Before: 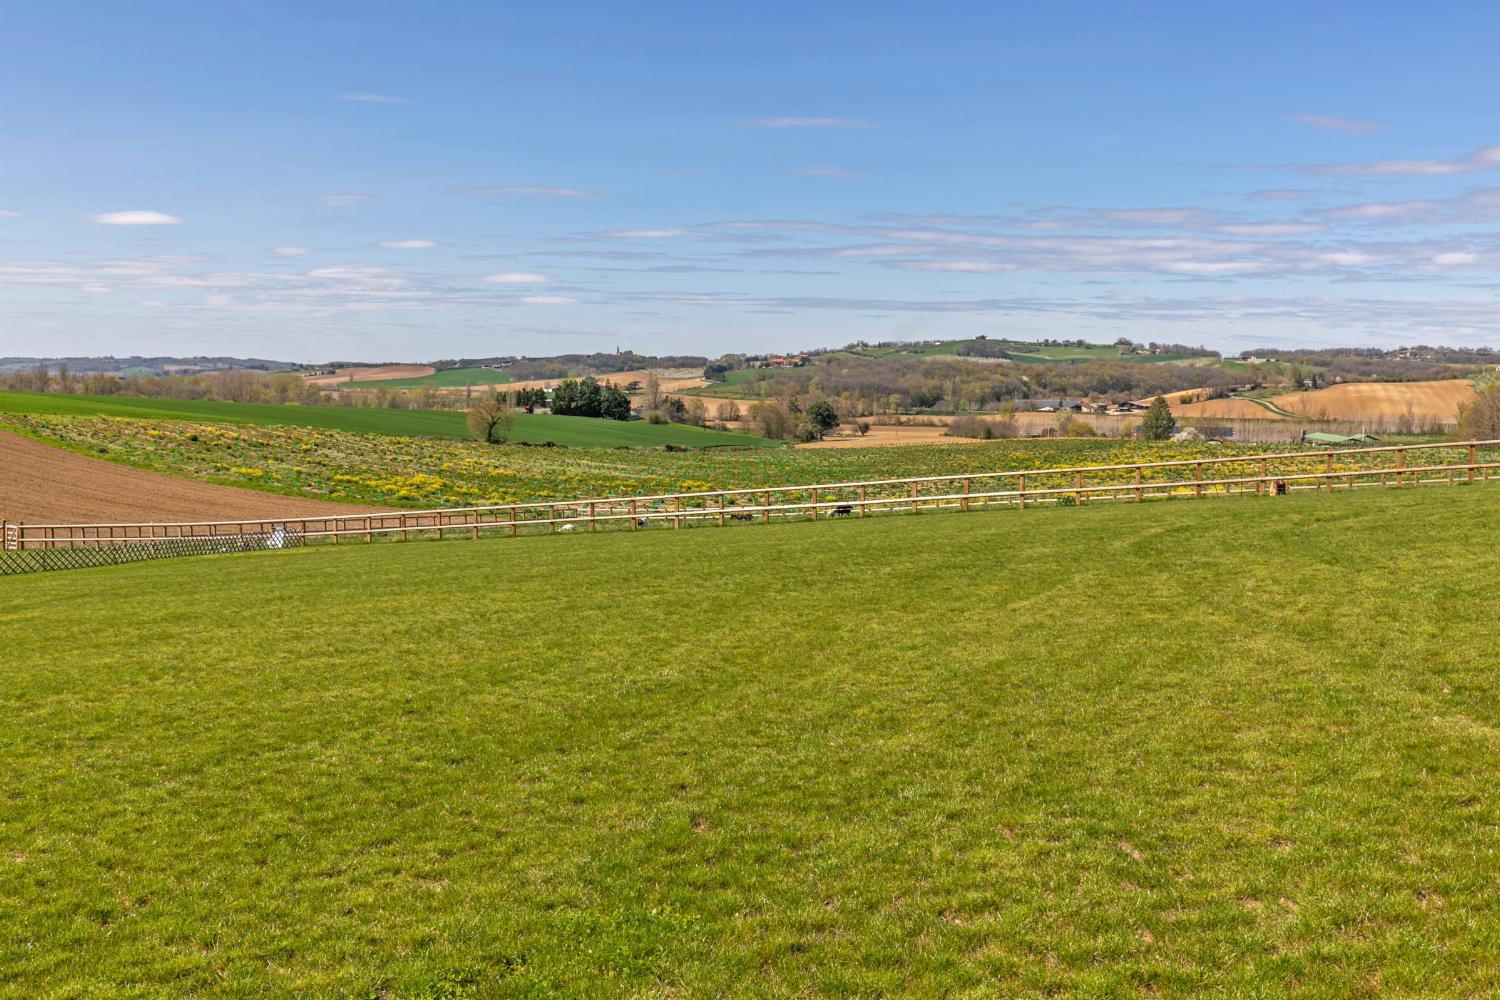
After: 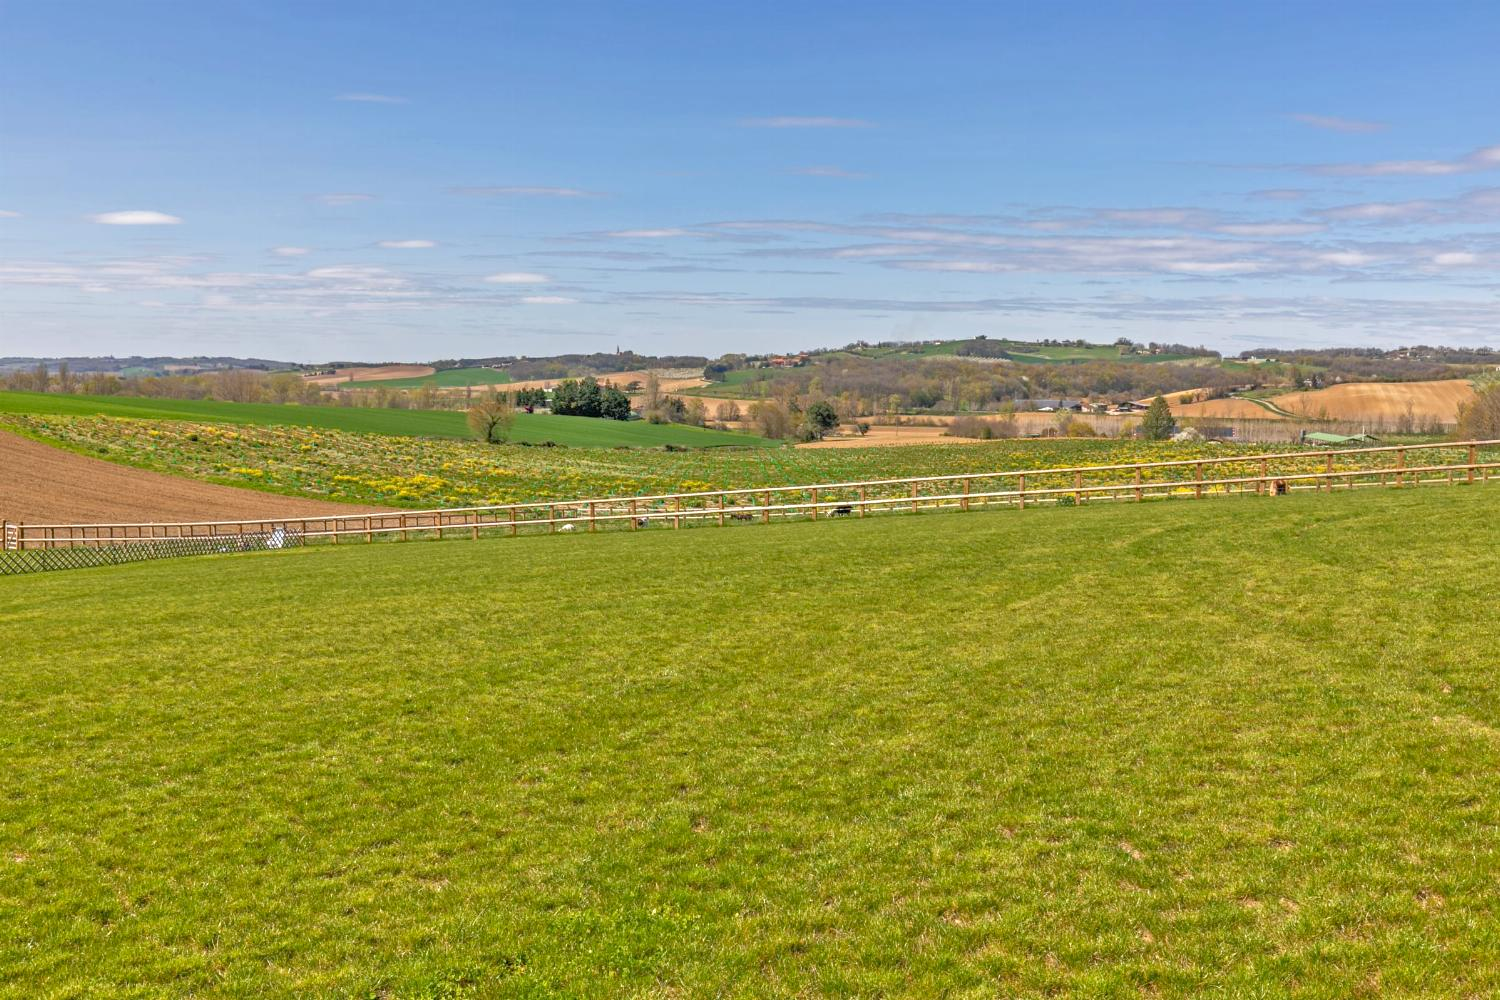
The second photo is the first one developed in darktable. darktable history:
tone equalizer: -7 EV 0.16 EV, -6 EV 0.637 EV, -5 EV 1.16 EV, -4 EV 1.35 EV, -3 EV 1.12 EV, -2 EV 0.6 EV, -1 EV 0.158 EV
contrast brightness saturation: contrast 0.029, brightness -0.033
